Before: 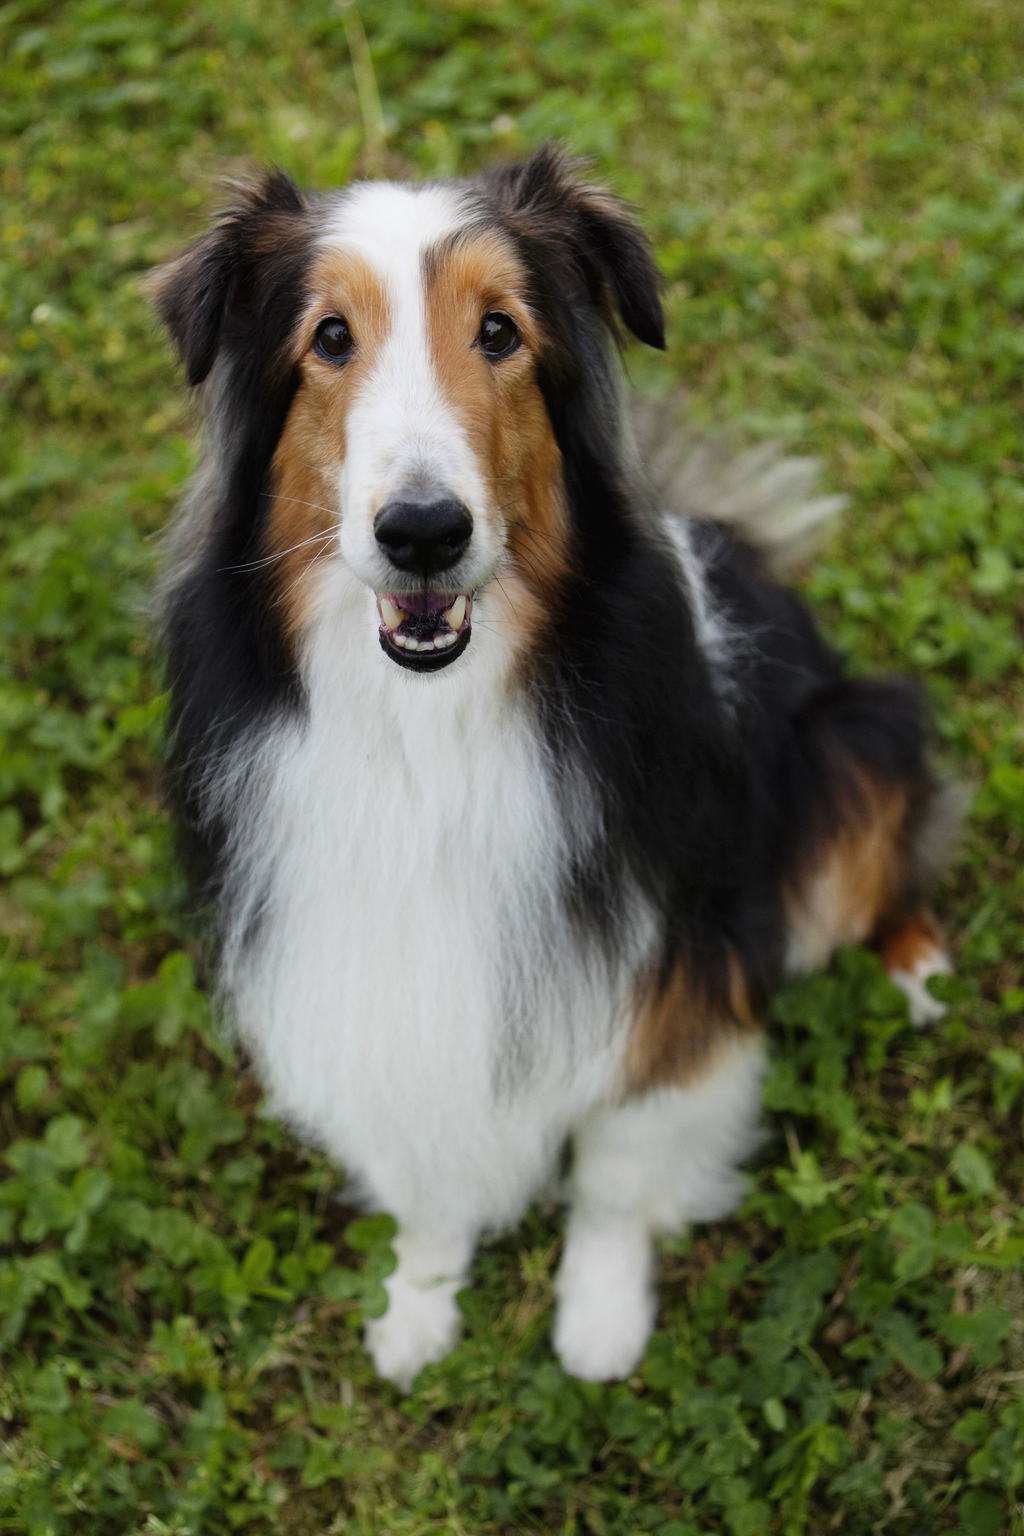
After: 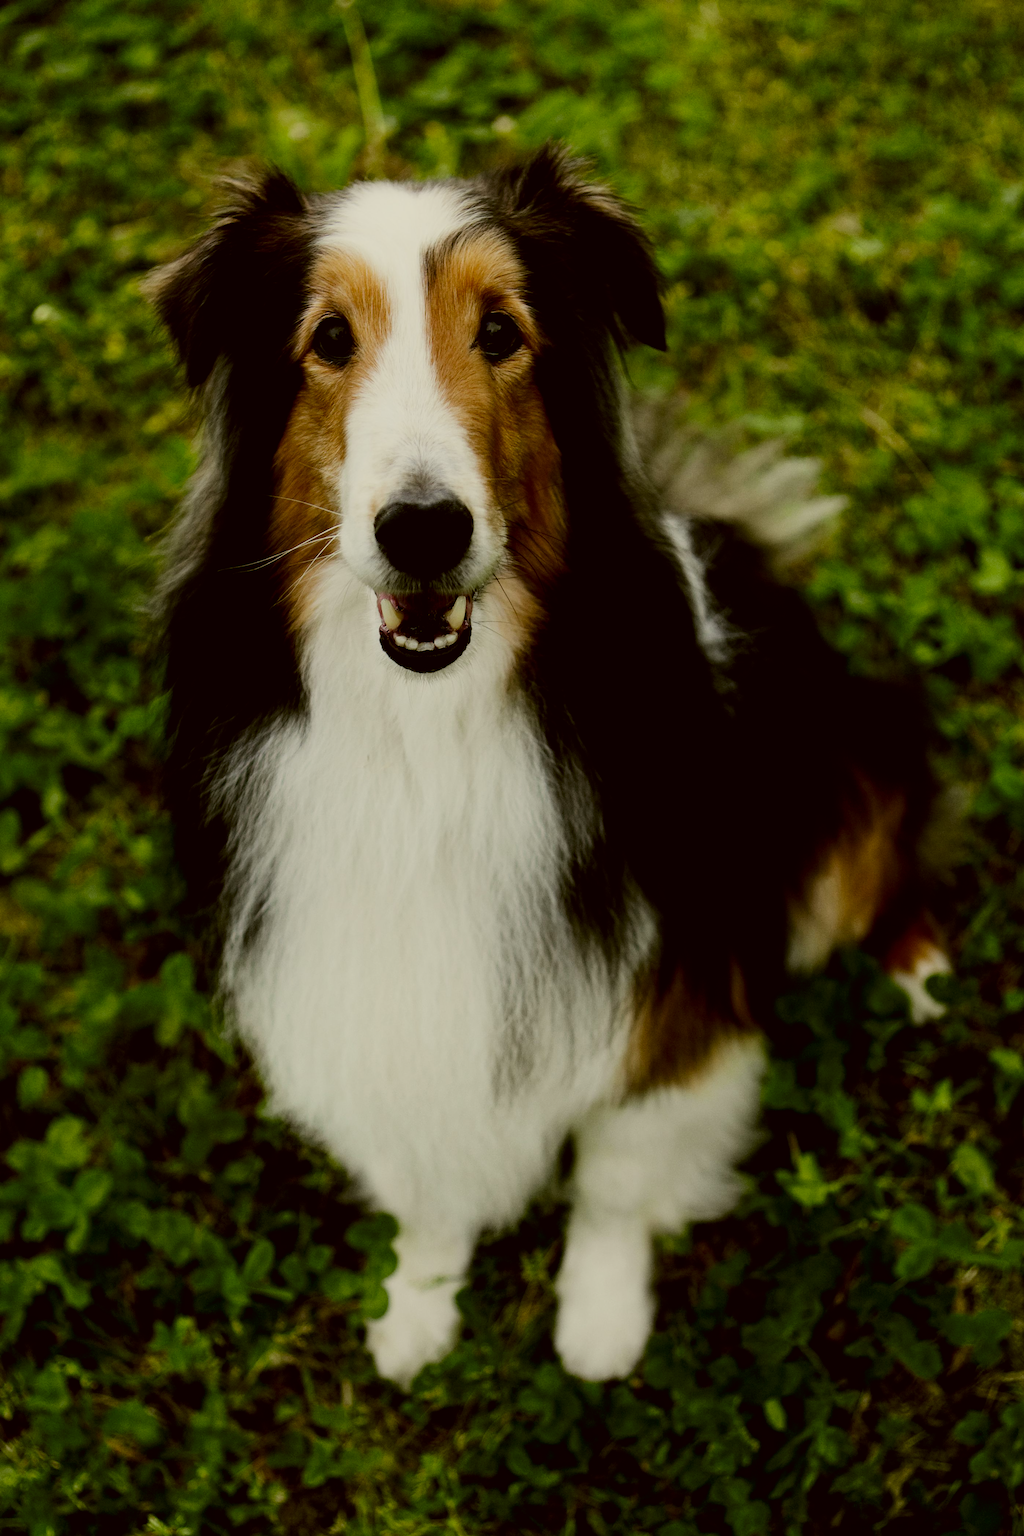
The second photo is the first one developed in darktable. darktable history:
contrast brightness saturation: contrast 0.1, brightness -0.26, saturation 0.14
filmic rgb: black relative exposure -5 EV, hardness 2.88, contrast 1.4, highlights saturation mix -20%
color correction: highlights a* -1.43, highlights b* 10.12, shadows a* 0.395, shadows b* 19.35
